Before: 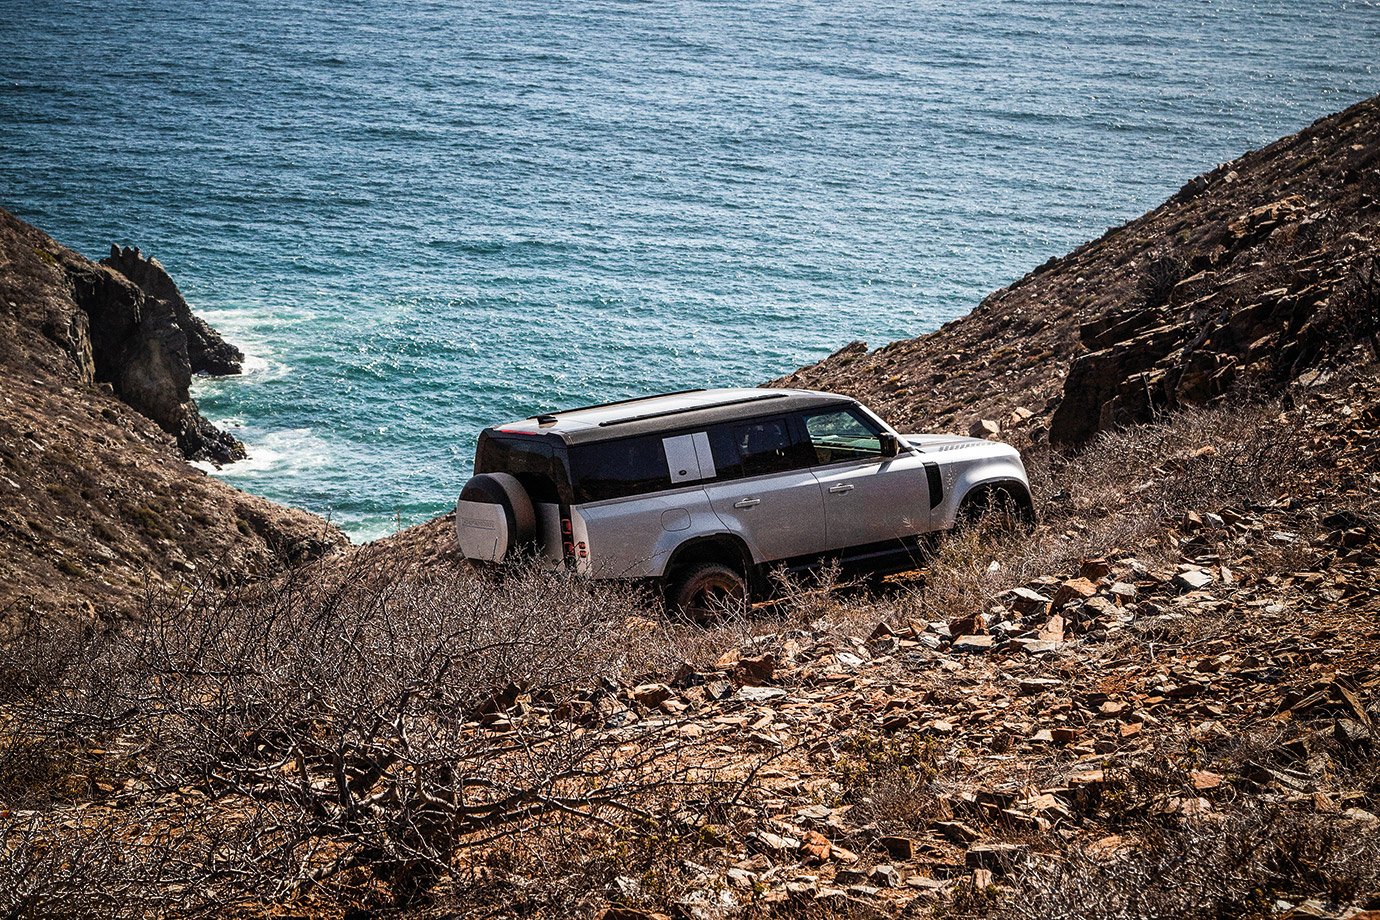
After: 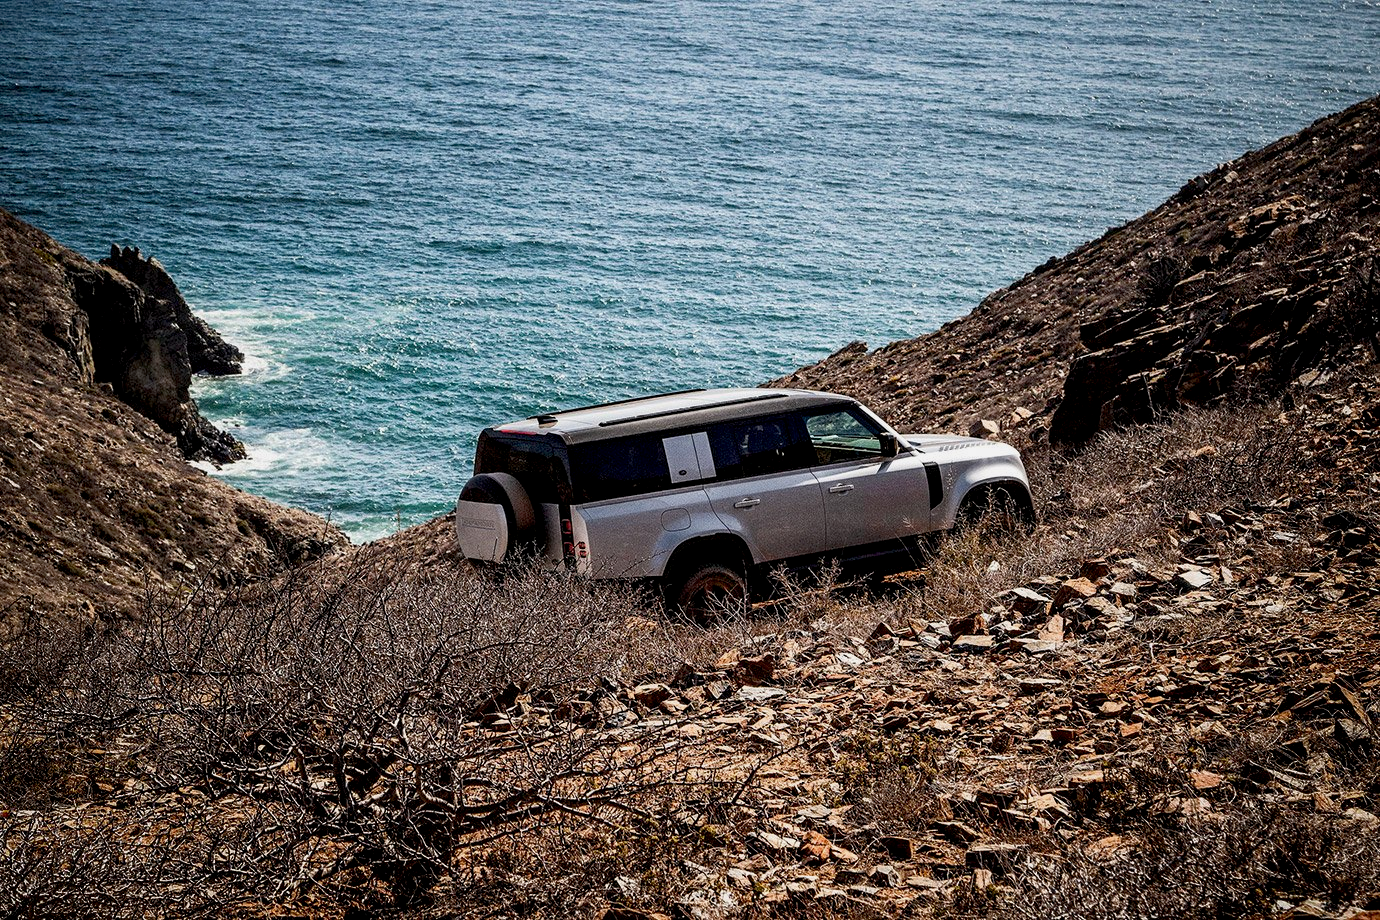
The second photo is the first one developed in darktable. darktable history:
exposure: black level correction 0.009, exposure -0.163 EV, compensate exposure bias true, compensate highlight preservation false
